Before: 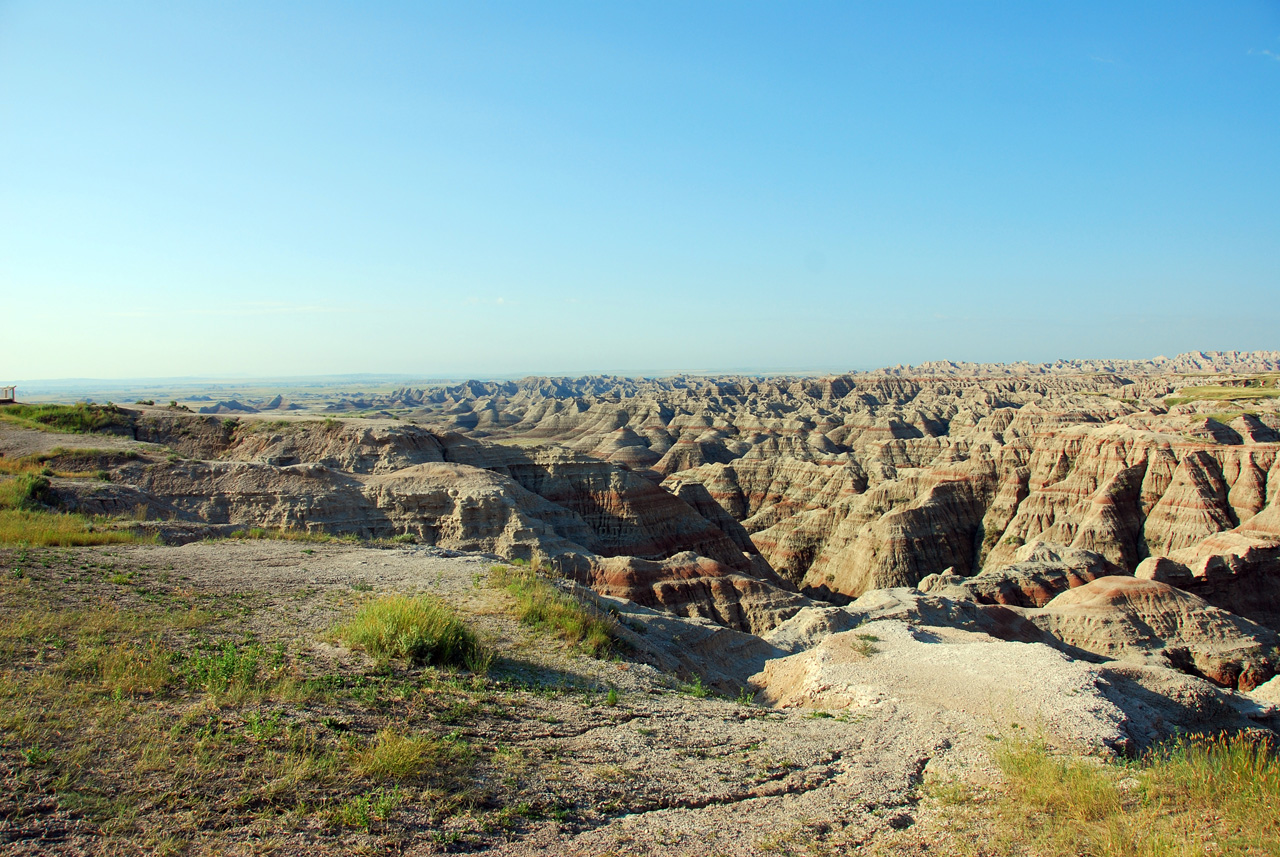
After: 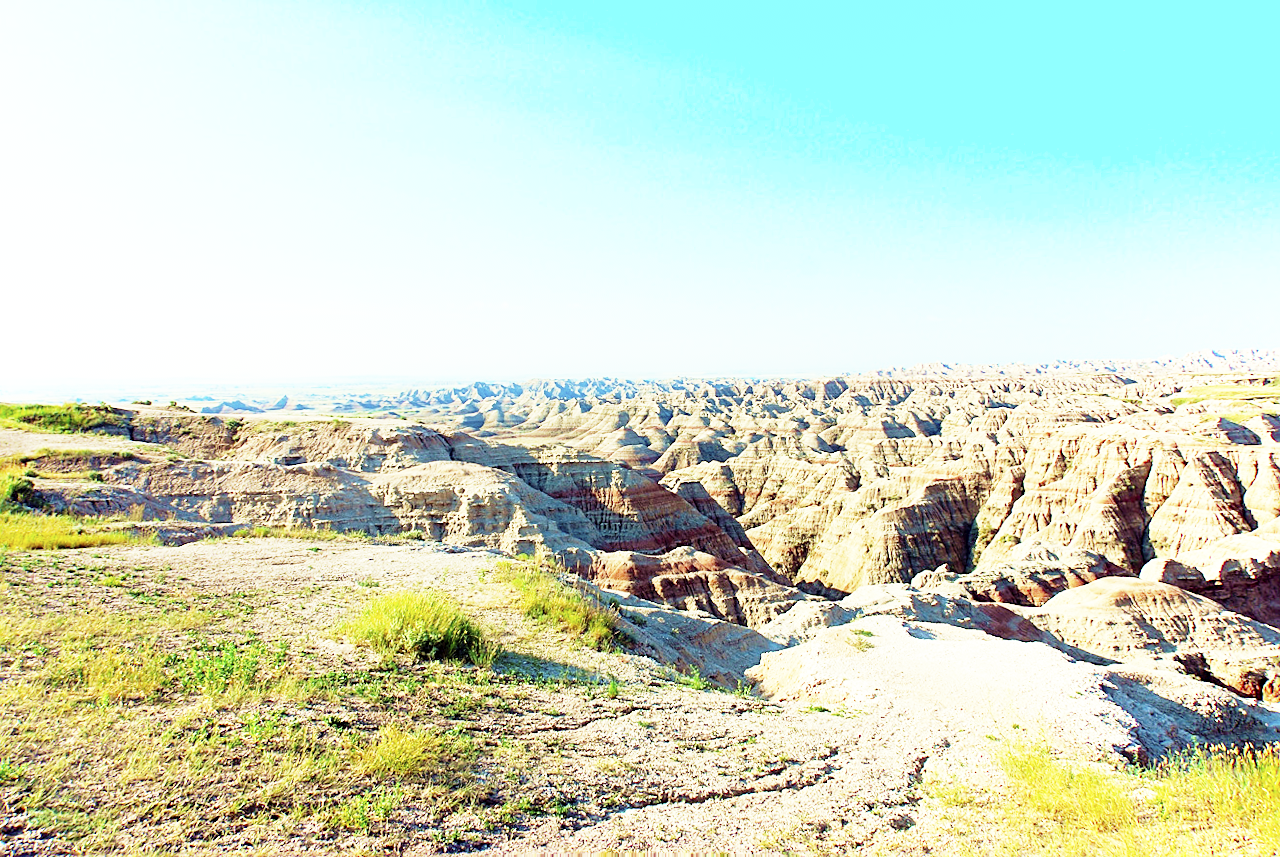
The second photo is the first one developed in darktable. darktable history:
sharpen: on, module defaults
lens correction: crop 2, focal 14, aperture 3.5, distance 0.965, camera "E-M10", lens "Olympus M.Zuiko Digital ED 14-42mm f/3.5-5.6 II R"
velvia: strength 75%
base curve: curves: ch0 [(0, 0) (0.012, 0.01) (0.073, 0.168) (0.31, 0.711) (0.645, 0.957) (1, 1)], preserve colors none
color contrast: green-magenta contrast 1.2, blue-yellow contrast 1.2
unbreak input profile: mode gamma, linear 0, gamma 0.74
denoise (profiled): central pixel weight 0, a [-1, 0, 0], b [0, 0, 0], mode non-local means, y [[0, 0, 0.5 ×5] ×4, [0.5 ×7], [0.5 ×7]], fix various bugs in algorithm false, upgrade profiled transform false, color mode RGB, compensate highlight preservation false
